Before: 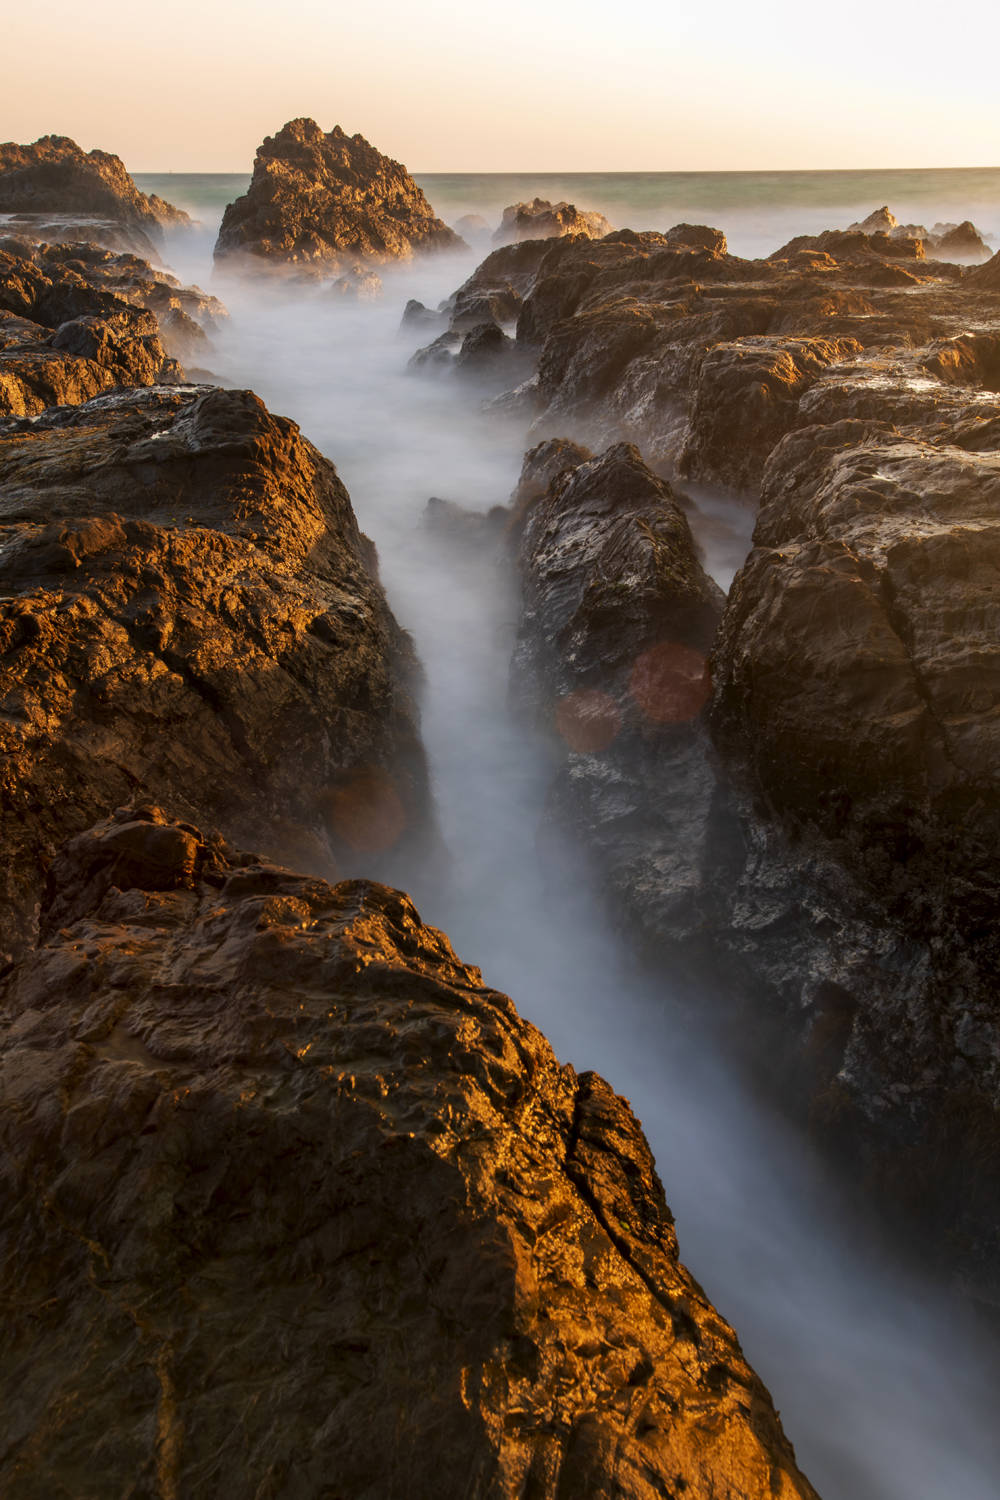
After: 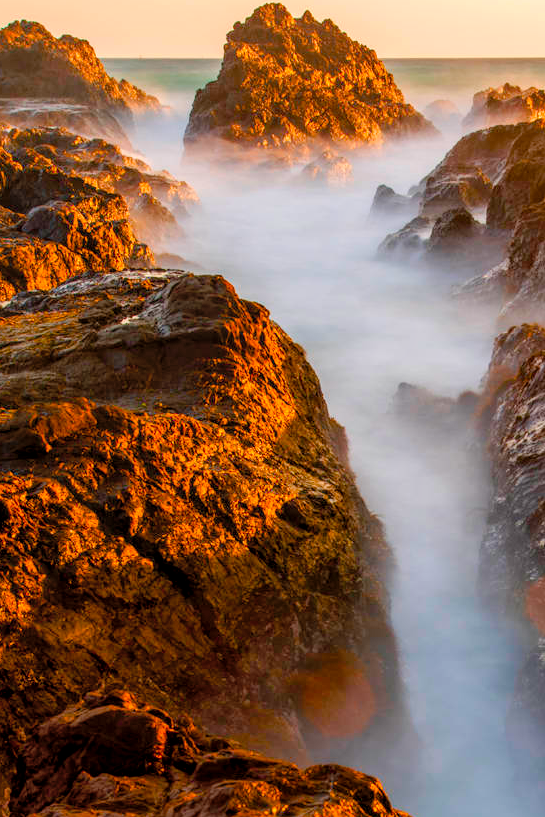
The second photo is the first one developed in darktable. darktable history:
crop and rotate: left 3.022%, top 7.668%, right 42.418%, bottom 37.862%
color balance rgb: perceptual saturation grading › global saturation 20%, perceptual saturation grading › highlights -24.903%, perceptual saturation grading › shadows 49.361%
local contrast: on, module defaults
contrast brightness saturation: contrast 0.068, brightness 0.17, saturation 0.411
